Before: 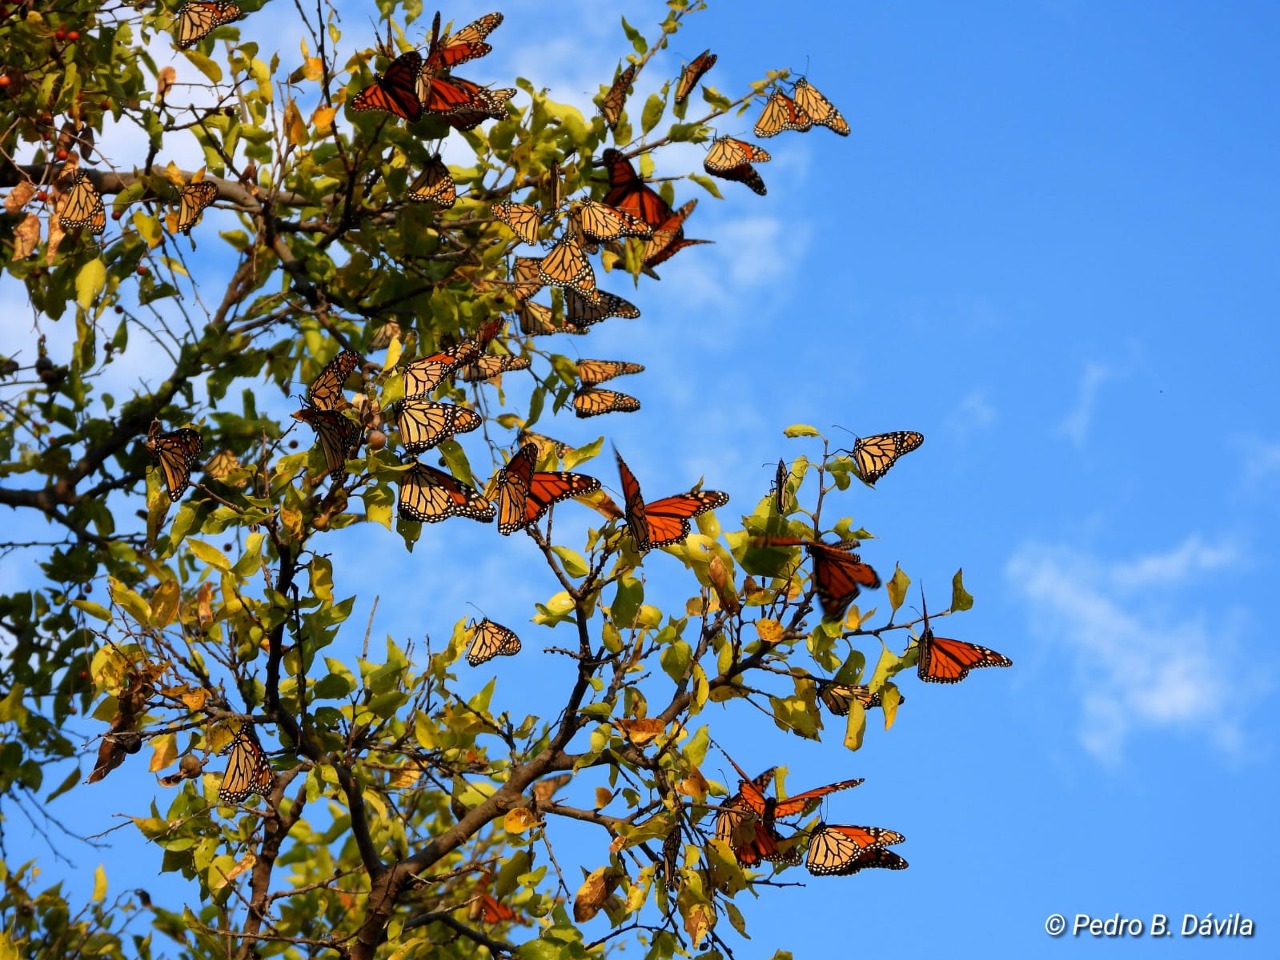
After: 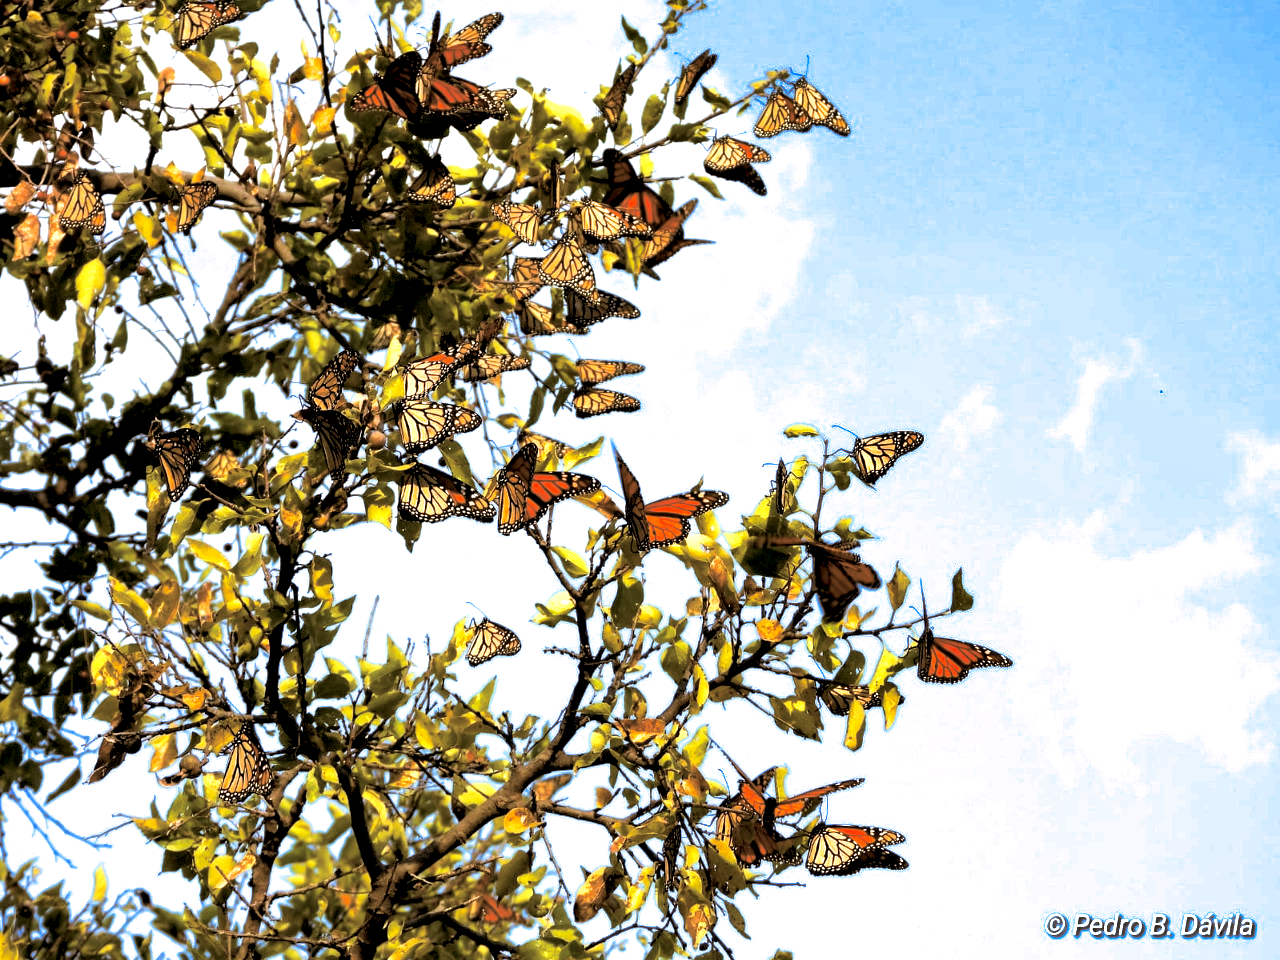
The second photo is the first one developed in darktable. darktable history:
shadows and highlights: soften with gaussian
exposure: black level correction 0.008, exposure 0.979 EV, compensate highlight preservation false
split-toning: shadows › hue 37.98°, highlights › hue 185.58°, balance -55.261
